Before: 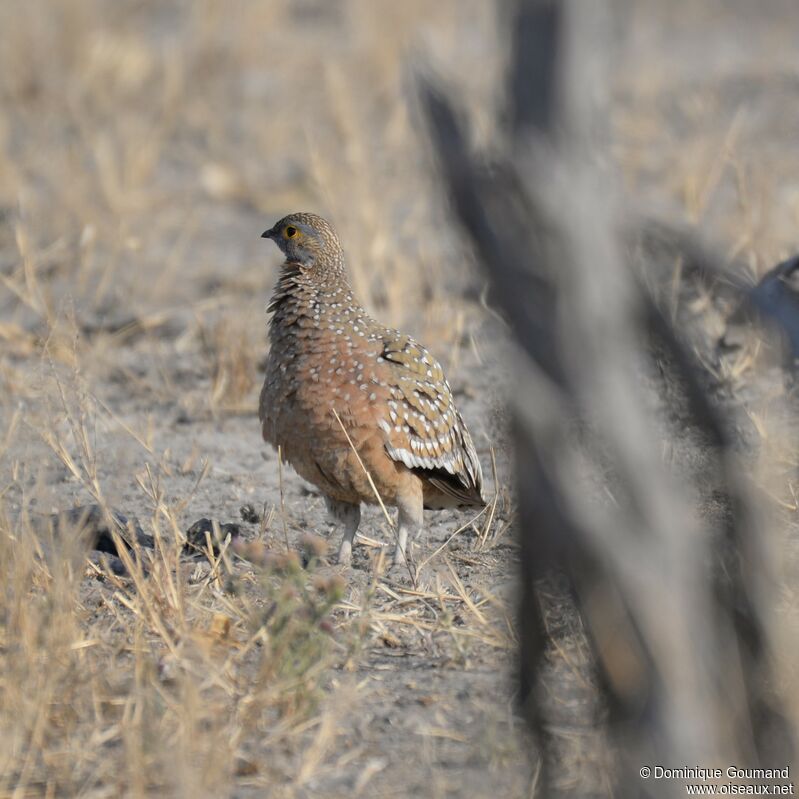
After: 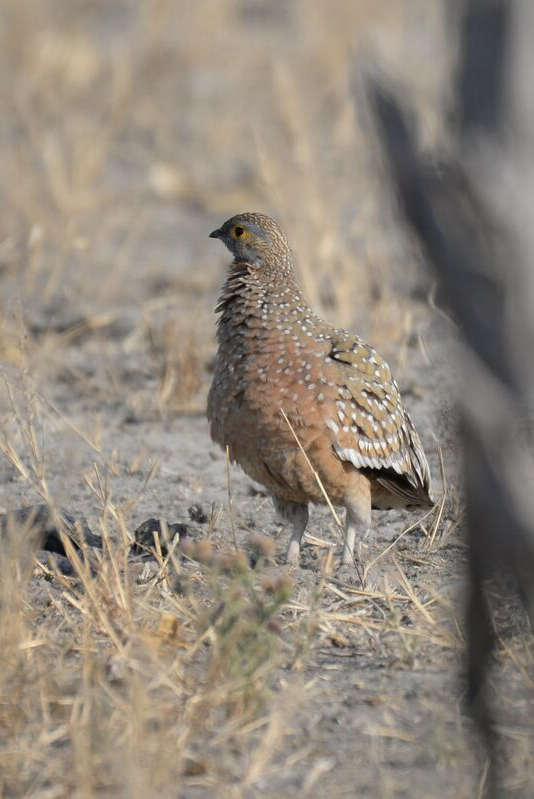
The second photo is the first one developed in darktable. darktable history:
crop and rotate: left 6.633%, right 26.495%
